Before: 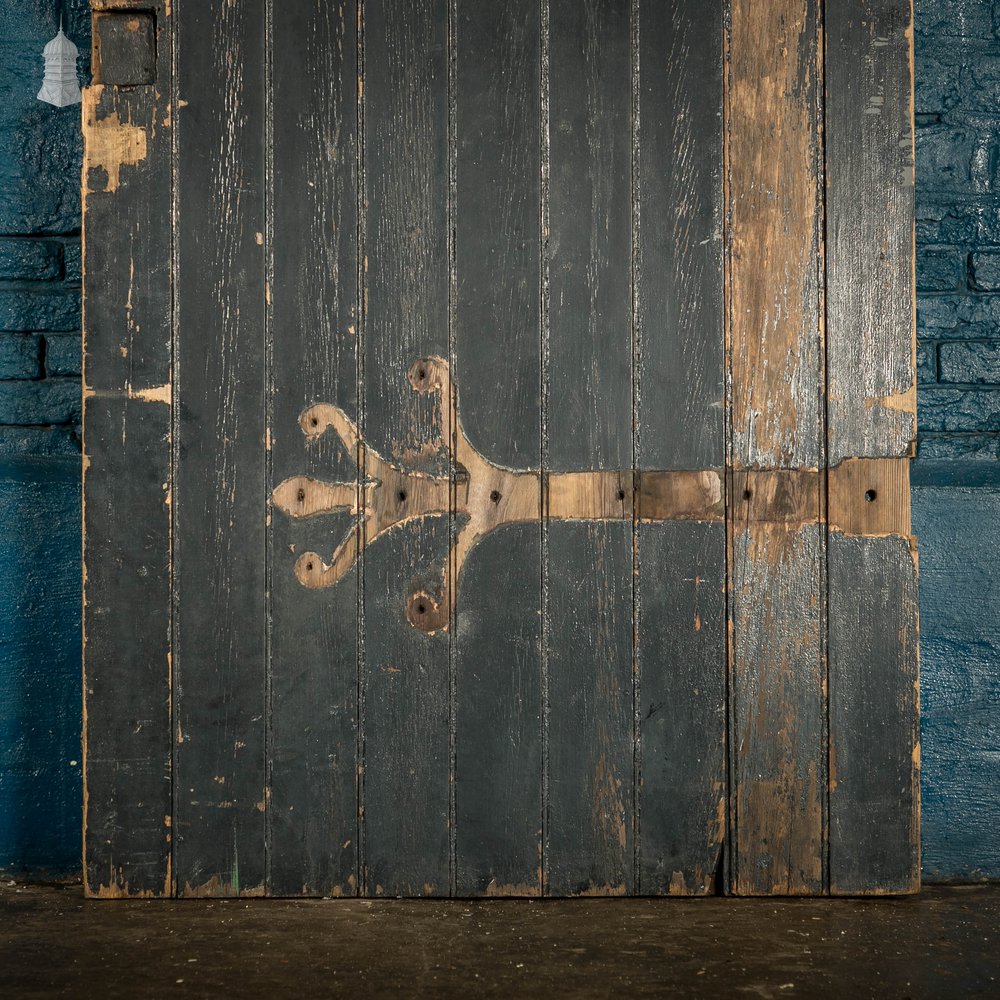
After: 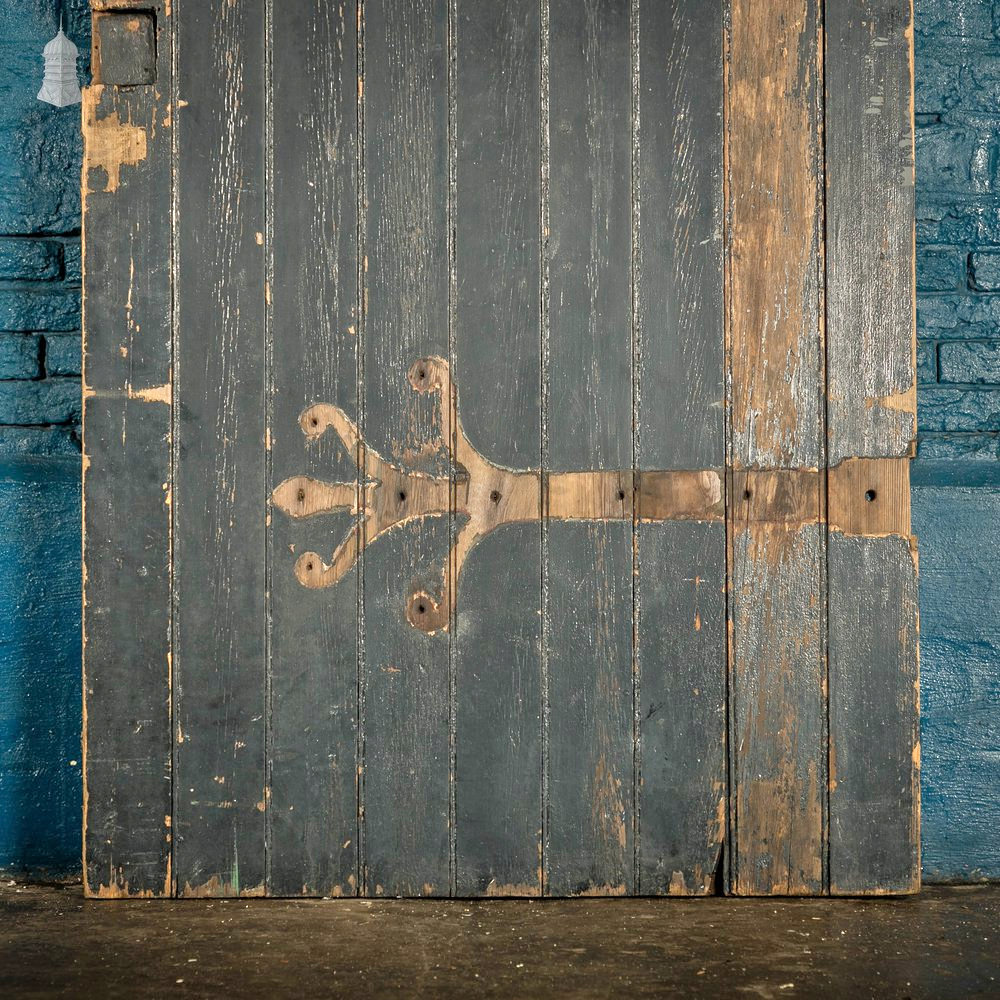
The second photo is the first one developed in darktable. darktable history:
tone equalizer: -7 EV 0.15 EV, -6 EV 0.6 EV, -5 EV 1.18 EV, -4 EV 1.36 EV, -3 EV 1.12 EV, -2 EV 0.6 EV, -1 EV 0.156 EV
